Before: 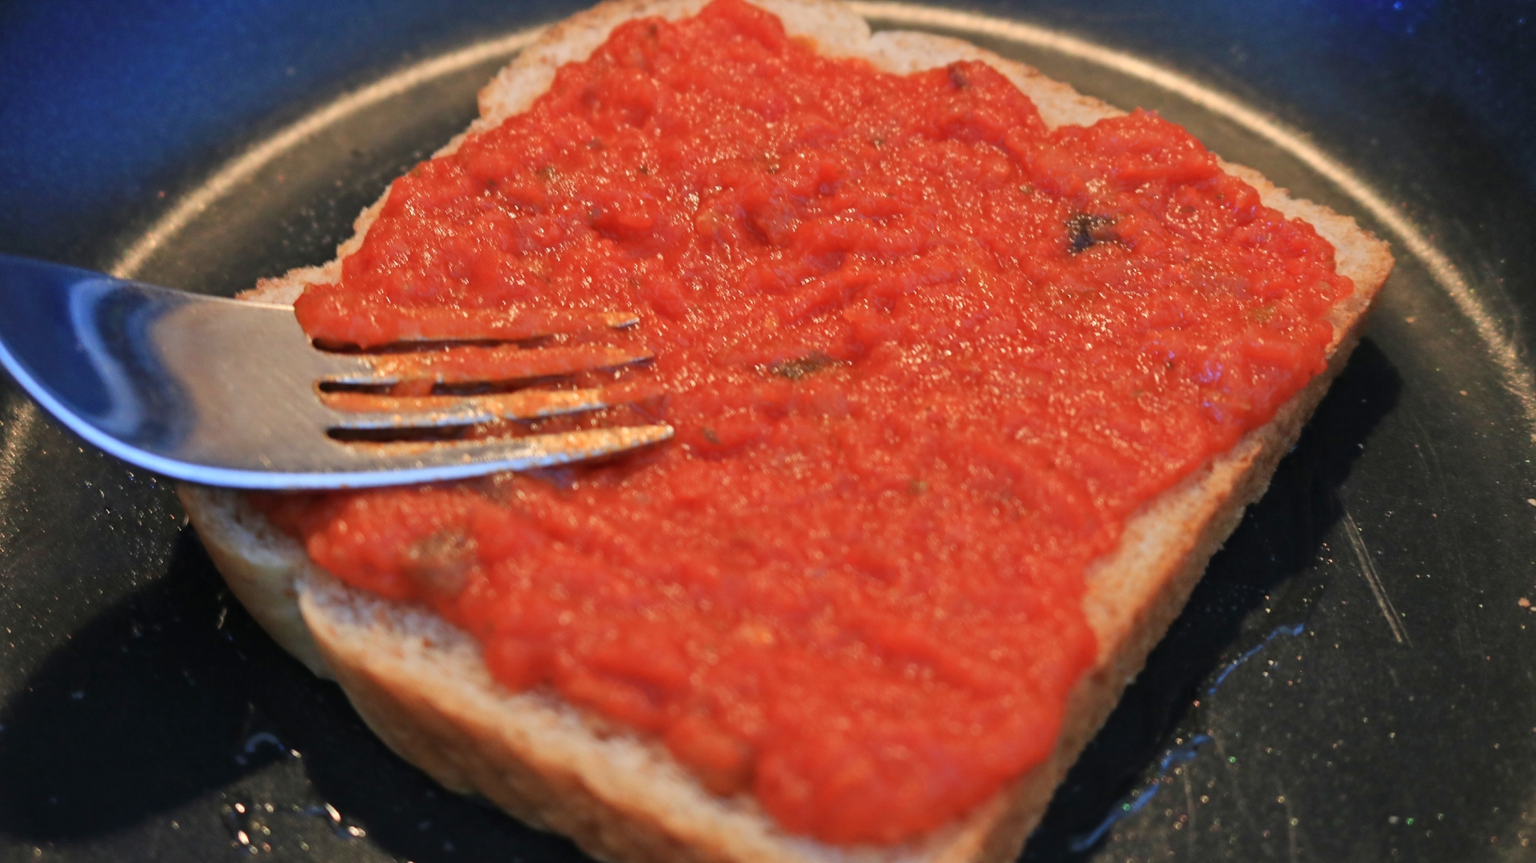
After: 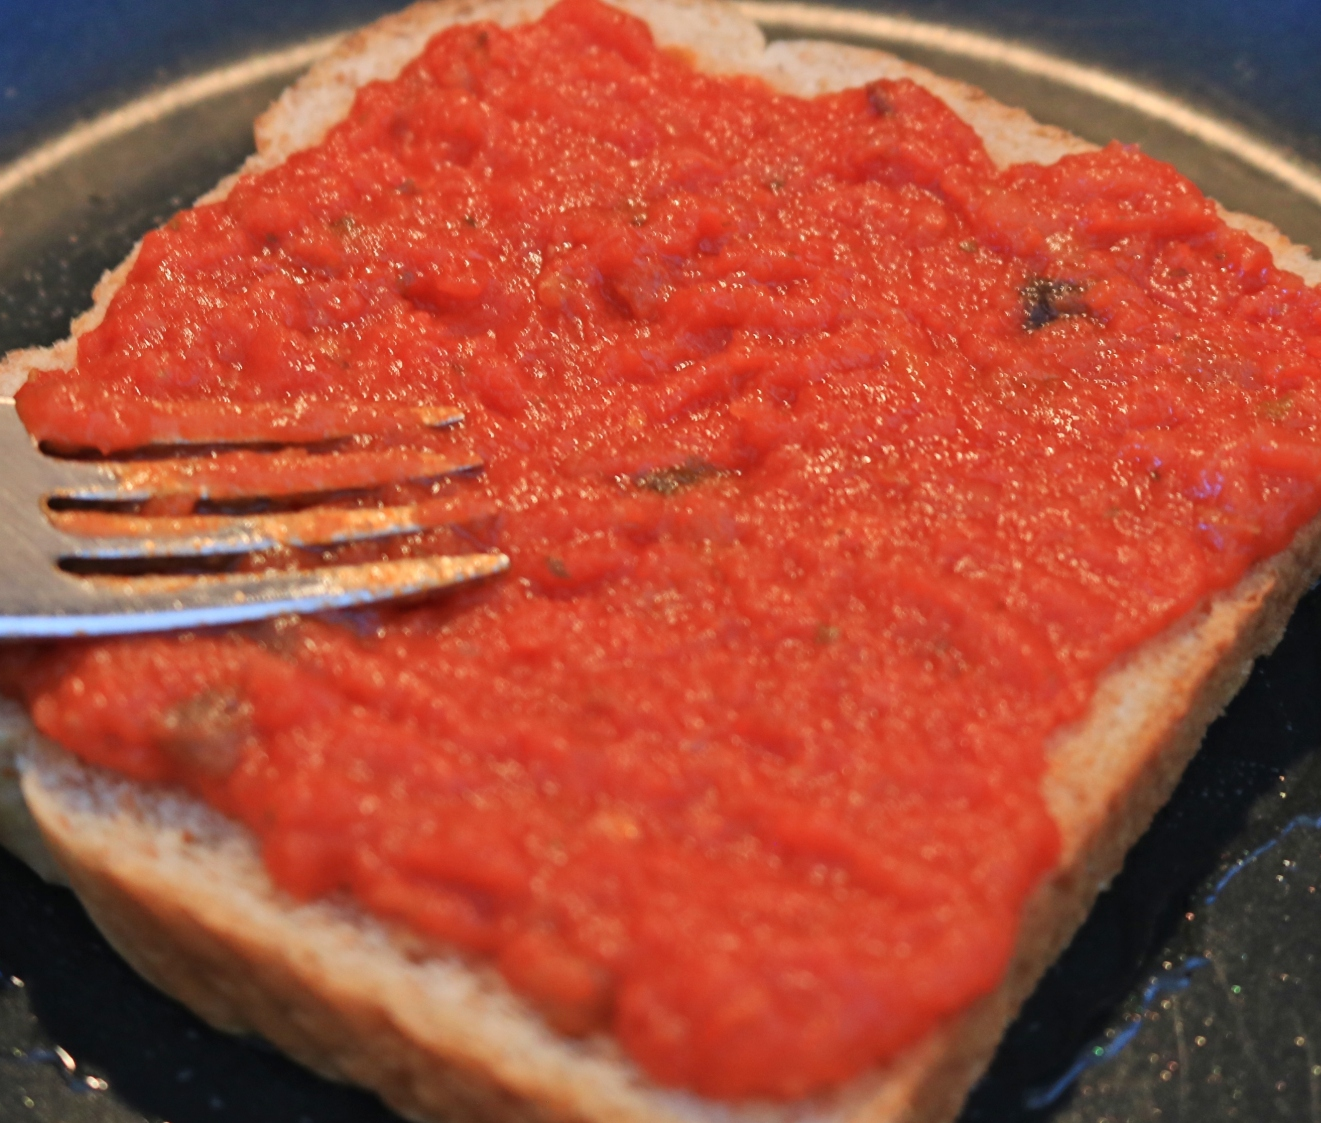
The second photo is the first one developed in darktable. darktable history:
exposure: compensate highlight preservation false
crop and rotate: left 18.442%, right 15.508%
